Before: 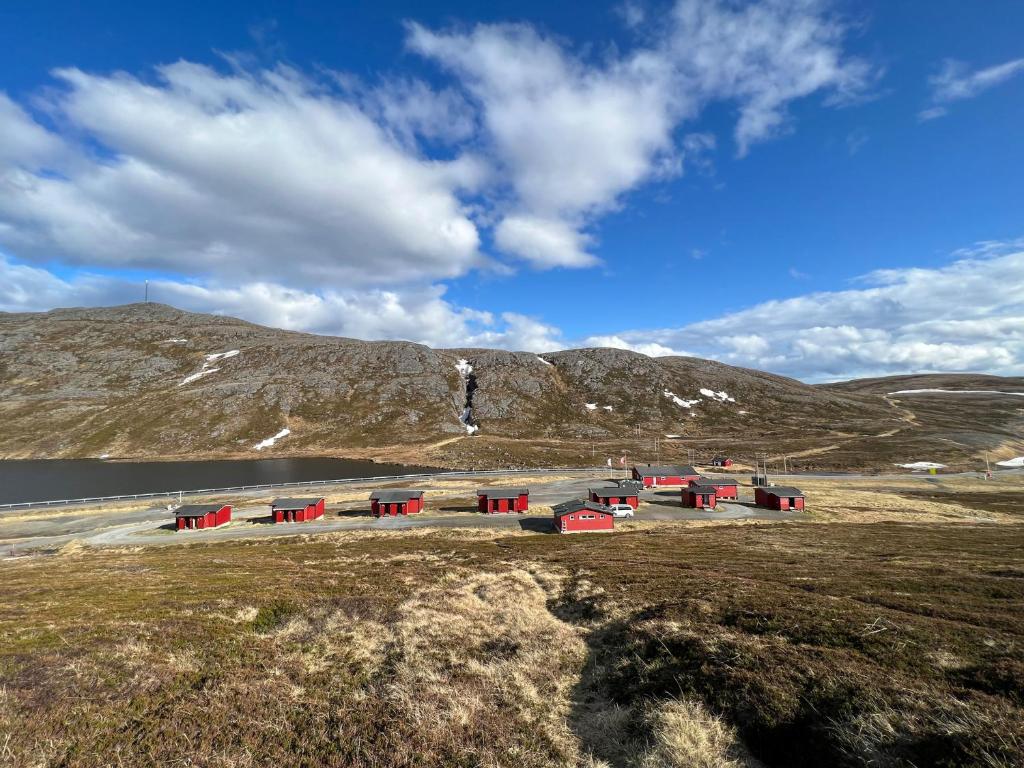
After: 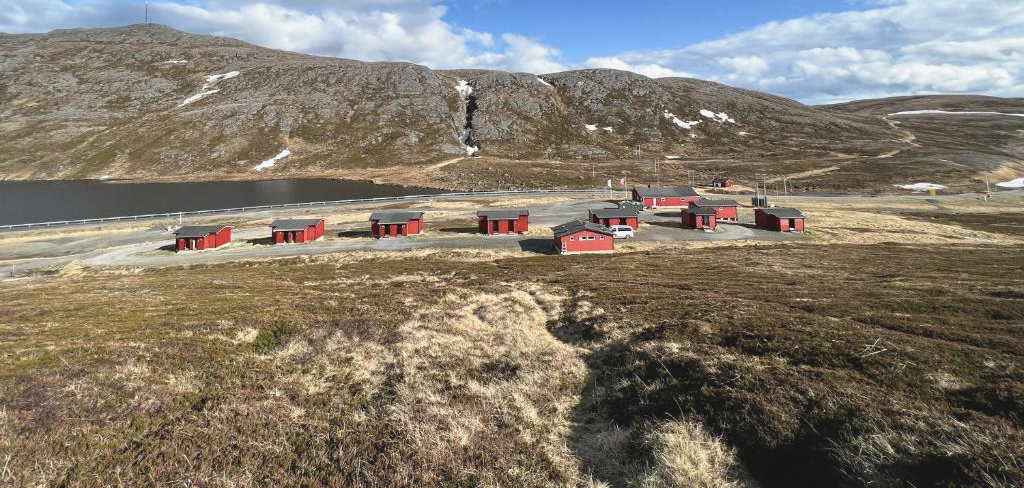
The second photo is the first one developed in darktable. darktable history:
contrast brightness saturation: contrast 0.1, saturation -0.3
lowpass: radius 0.1, contrast 0.85, saturation 1.1, unbound 0
tone curve: curves: ch0 [(0, 0) (0.003, 0.003) (0.011, 0.012) (0.025, 0.027) (0.044, 0.048) (0.069, 0.075) (0.1, 0.108) (0.136, 0.147) (0.177, 0.192) (0.224, 0.243) (0.277, 0.3) (0.335, 0.363) (0.399, 0.433) (0.468, 0.508) (0.543, 0.589) (0.623, 0.676) (0.709, 0.769) (0.801, 0.868) (0.898, 0.949) (1, 1)], preserve colors none
crop and rotate: top 36.435%
